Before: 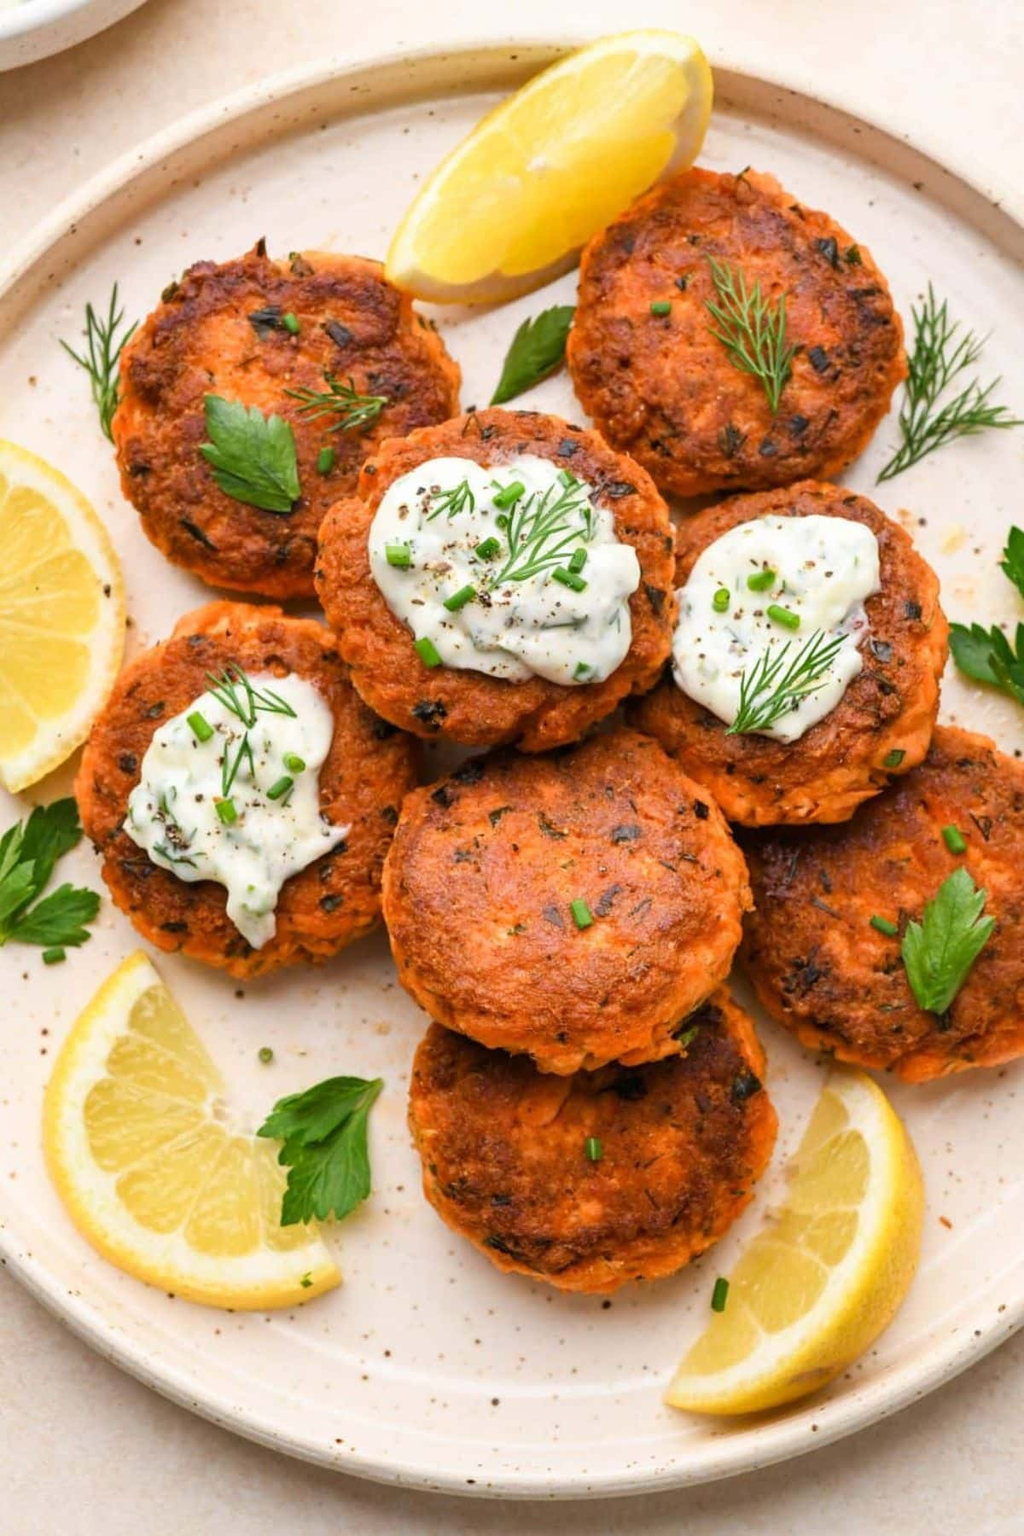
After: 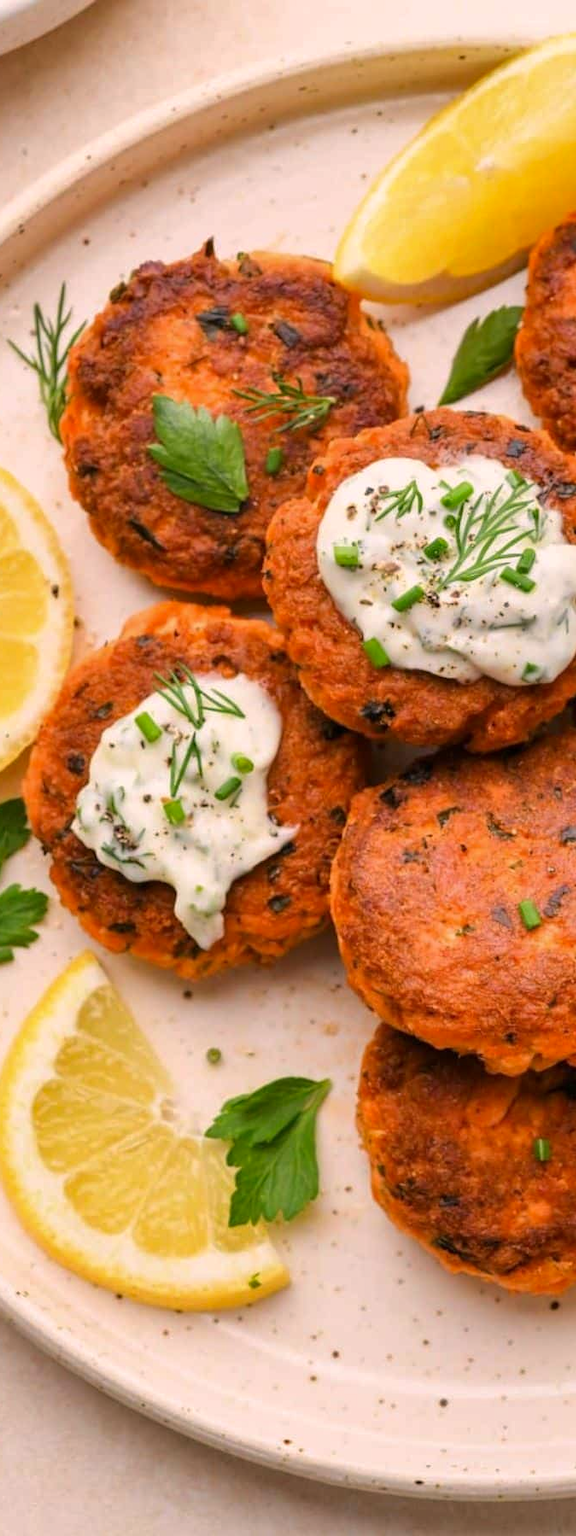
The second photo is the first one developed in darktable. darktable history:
crop: left 5.114%, right 38.589%
color correction: highlights a* 7.34, highlights b* 4.37
white balance: emerald 1
shadows and highlights: shadows -20, white point adjustment -2, highlights -35
